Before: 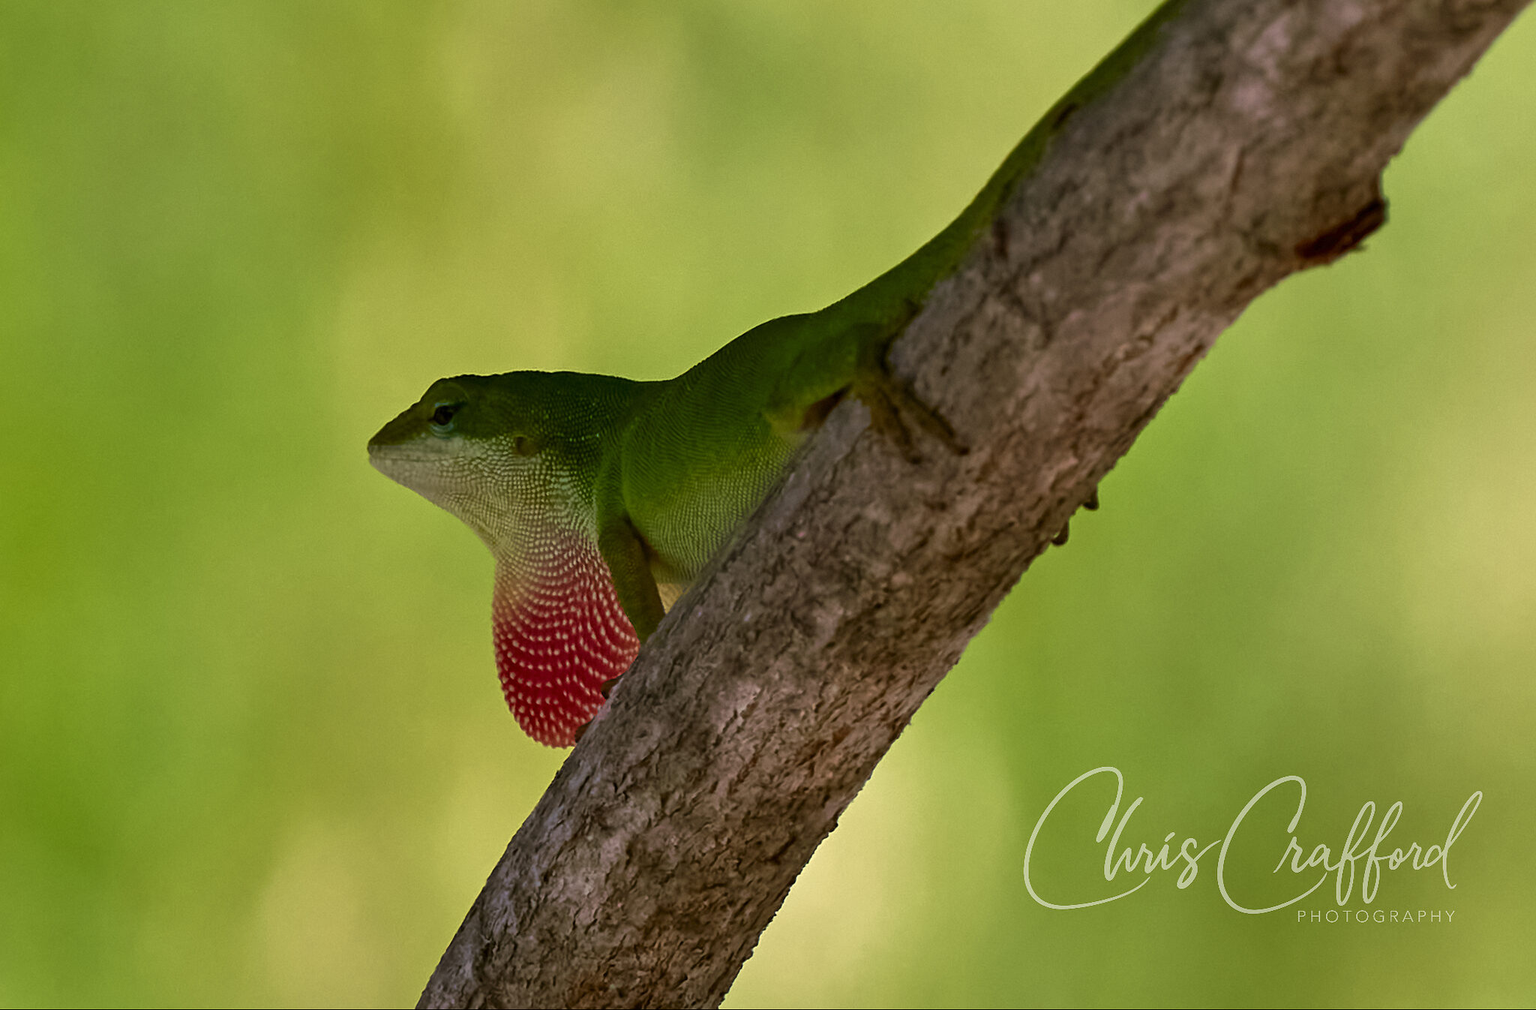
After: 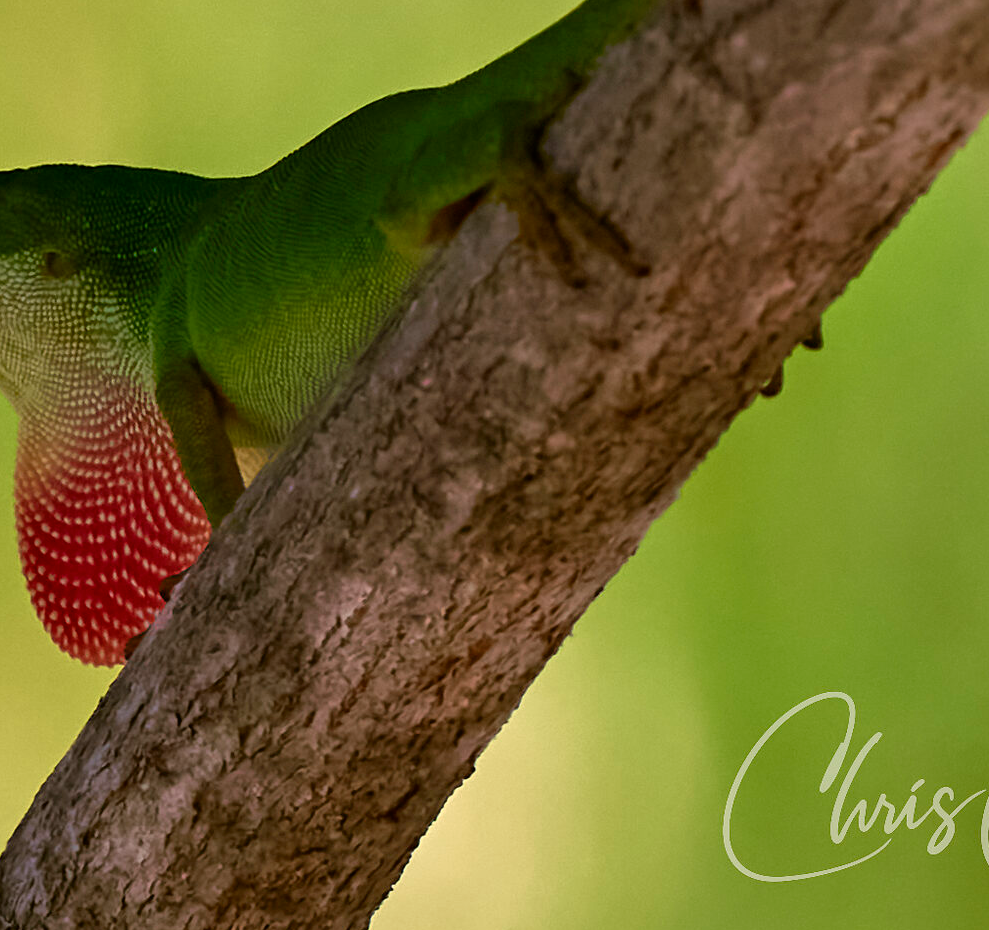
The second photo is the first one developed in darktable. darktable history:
contrast equalizer: y [[0.5, 0.501, 0.532, 0.538, 0.54, 0.541], [0.5 ×6], [0.5 ×6], [0 ×6], [0 ×6]], mix -0.184
color correction: highlights a* 3.03, highlights b* -1.06, shadows a* -0.112, shadows b* 2.61, saturation 0.983
crop: left 31.351%, top 24.571%, right 20.335%, bottom 6.277%
